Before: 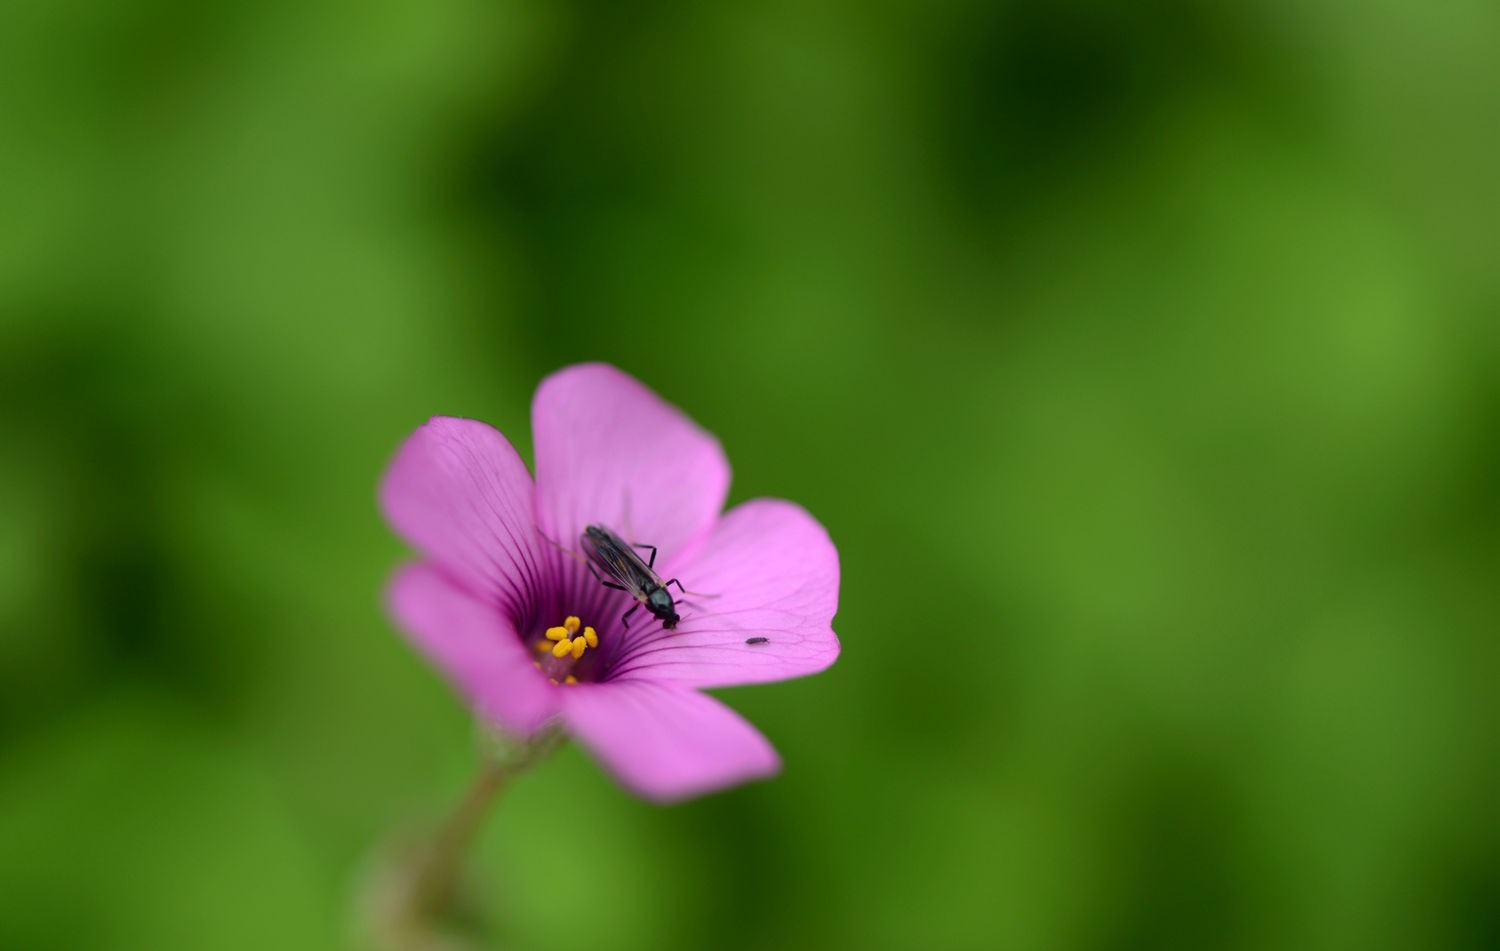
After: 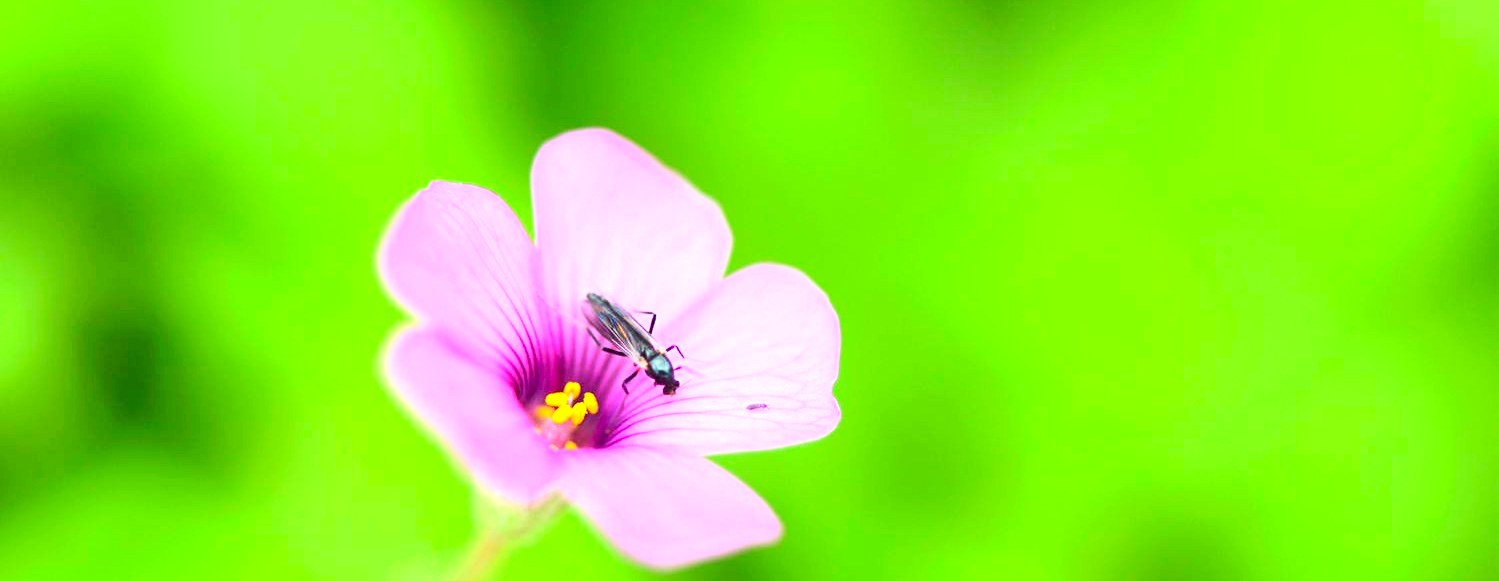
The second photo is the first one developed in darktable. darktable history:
exposure: black level correction 0, exposure 2.152 EV, compensate highlight preservation false
color correction: highlights a* -6.46, highlights b* 0.375
crop and rotate: top 24.807%, bottom 14.035%
contrast brightness saturation: contrast 0.205, brightness 0.165, saturation 0.217
